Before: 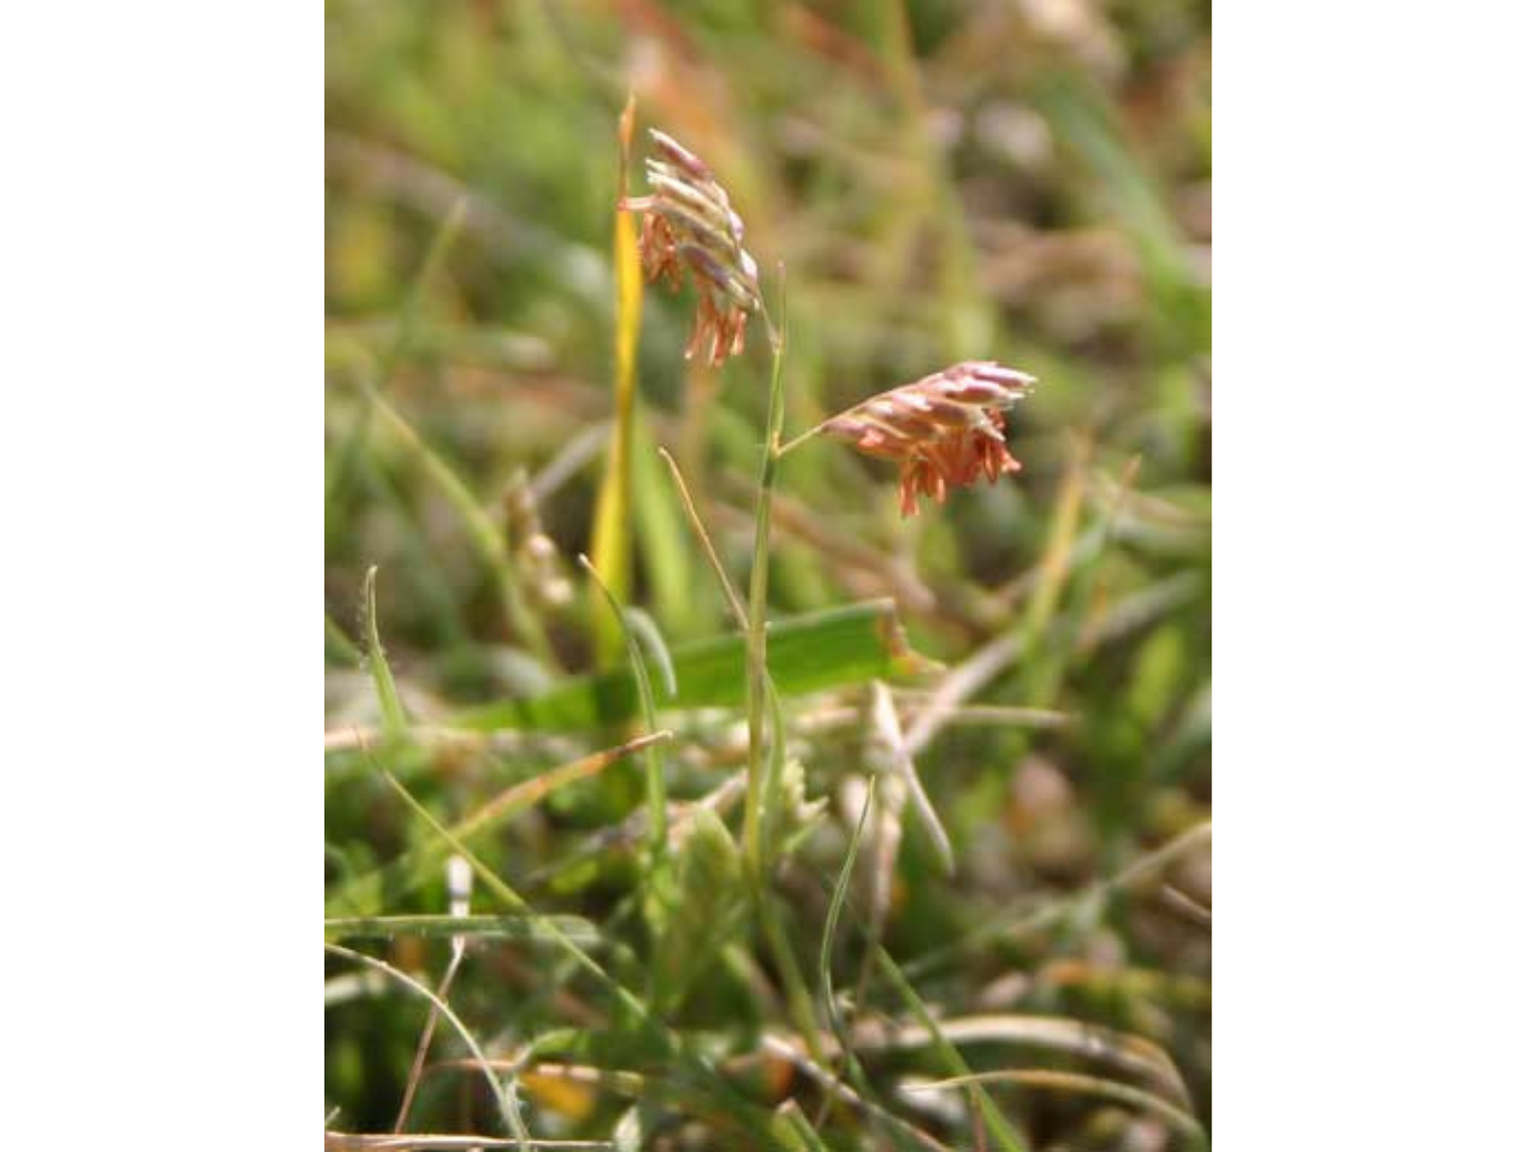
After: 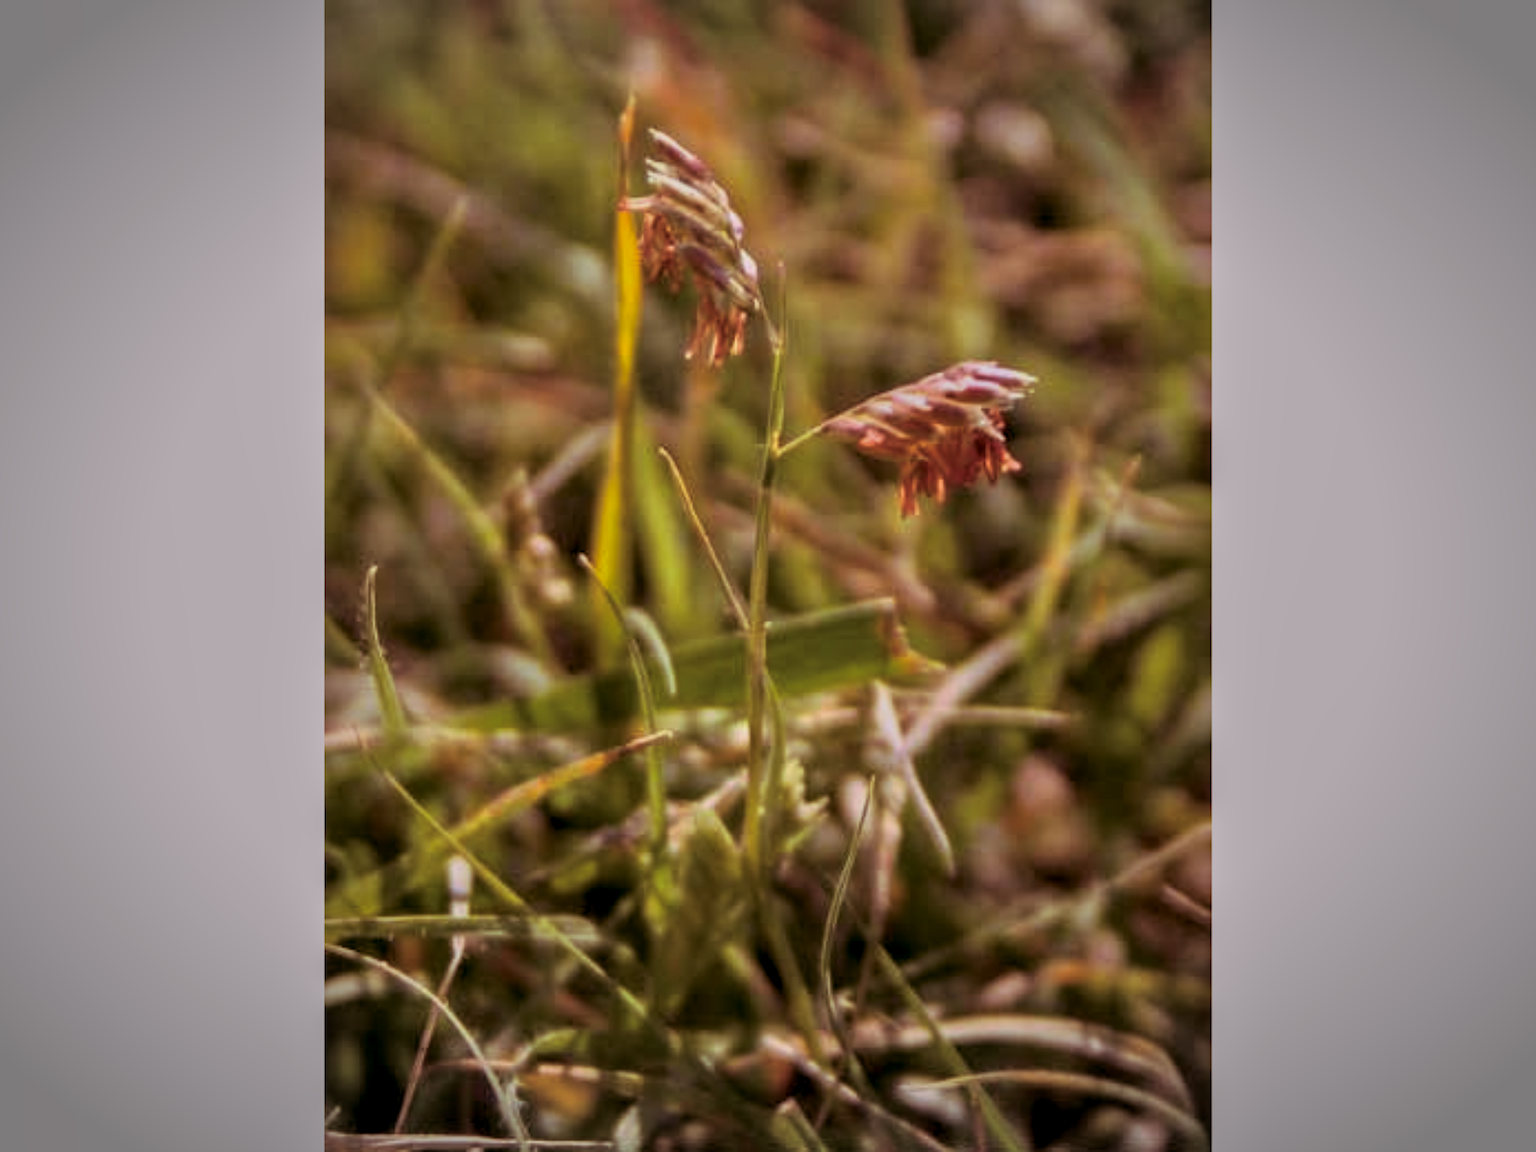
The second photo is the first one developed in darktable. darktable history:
tone equalizer: -8 EV -0.002 EV, -7 EV 0.005 EV, -6 EV -0.008 EV, -5 EV 0.007 EV, -4 EV -0.042 EV, -3 EV -0.233 EV, -2 EV -0.662 EV, -1 EV -0.983 EV, +0 EV -0.969 EV, smoothing diameter 2%, edges refinement/feathering 20, mask exposure compensation -1.57 EV, filter diffusion 5
split-toning: highlights › hue 298.8°, highlights › saturation 0.73, compress 41.76%
local contrast: highlights 61%, detail 143%, midtone range 0.428
vignetting: automatic ratio true
contrast brightness saturation: saturation 0.1
color balance rgb: shadows lift › chroma 2%, shadows lift › hue 217.2°, power › chroma 0.25%, power › hue 60°, highlights gain › chroma 1.5%, highlights gain › hue 309.6°, global offset › luminance -0.5%, perceptual saturation grading › global saturation 15%, global vibrance 20%
exposure: exposure -0.36 EV, compensate highlight preservation false
